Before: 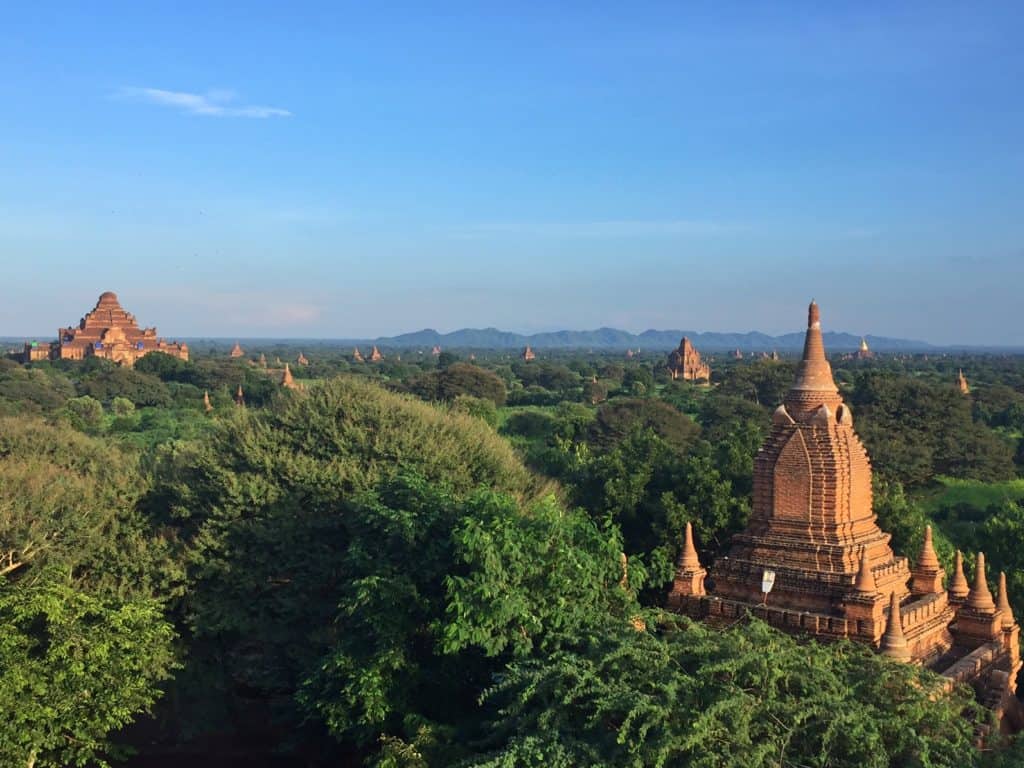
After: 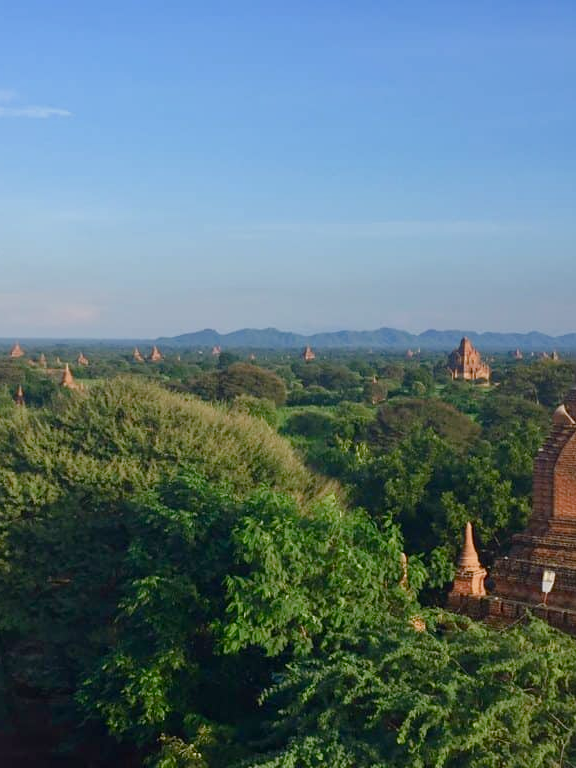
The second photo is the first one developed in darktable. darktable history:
tone equalizer: on, module defaults
crop: left 21.496%, right 22.254%
color balance rgb: shadows lift › chroma 1%, shadows lift › hue 113°, highlights gain › chroma 0.2%, highlights gain › hue 333°, perceptual saturation grading › global saturation 20%, perceptual saturation grading › highlights -50%, perceptual saturation grading › shadows 25%, contrast -10%
